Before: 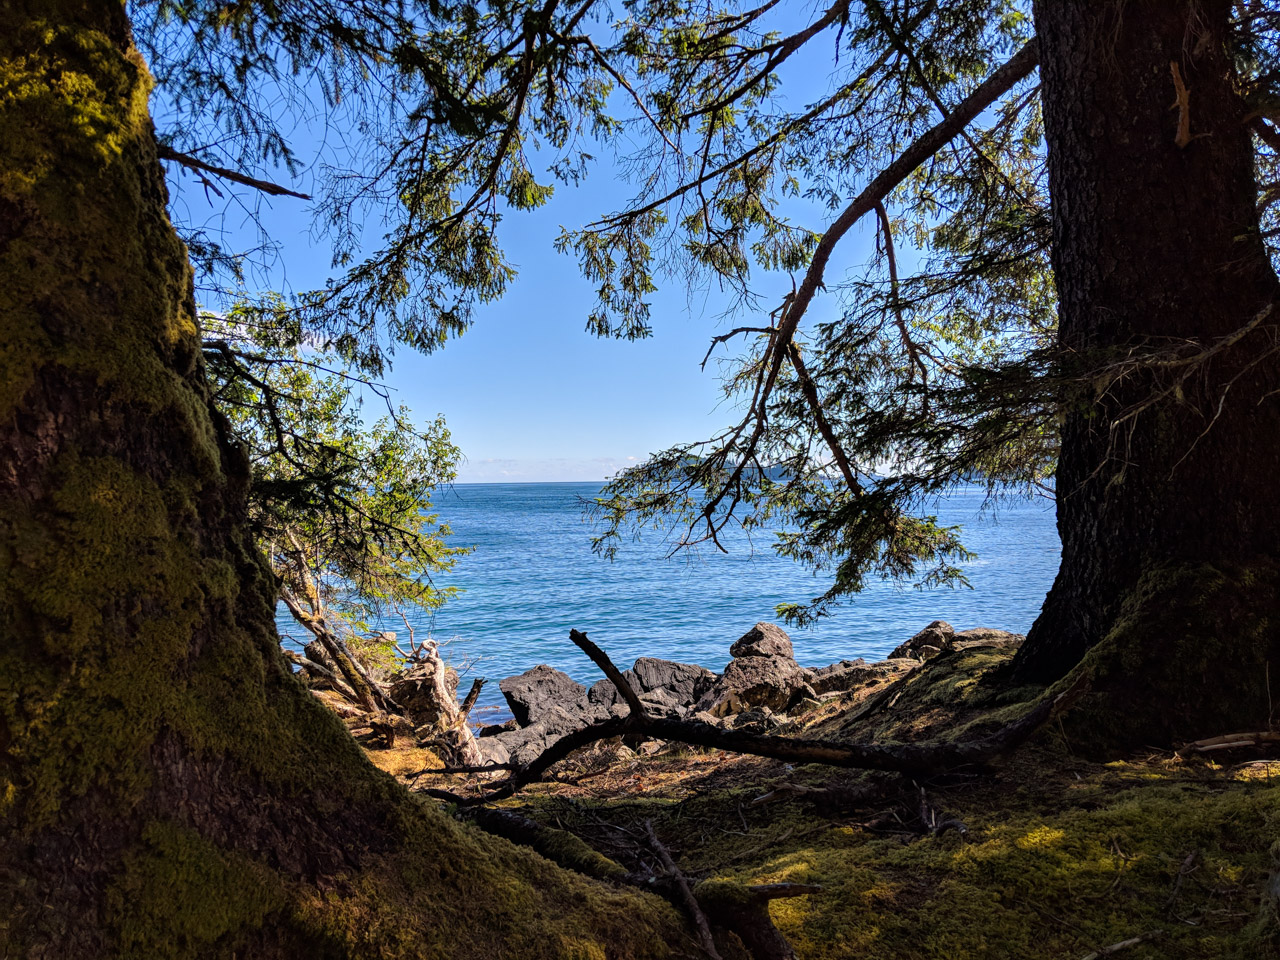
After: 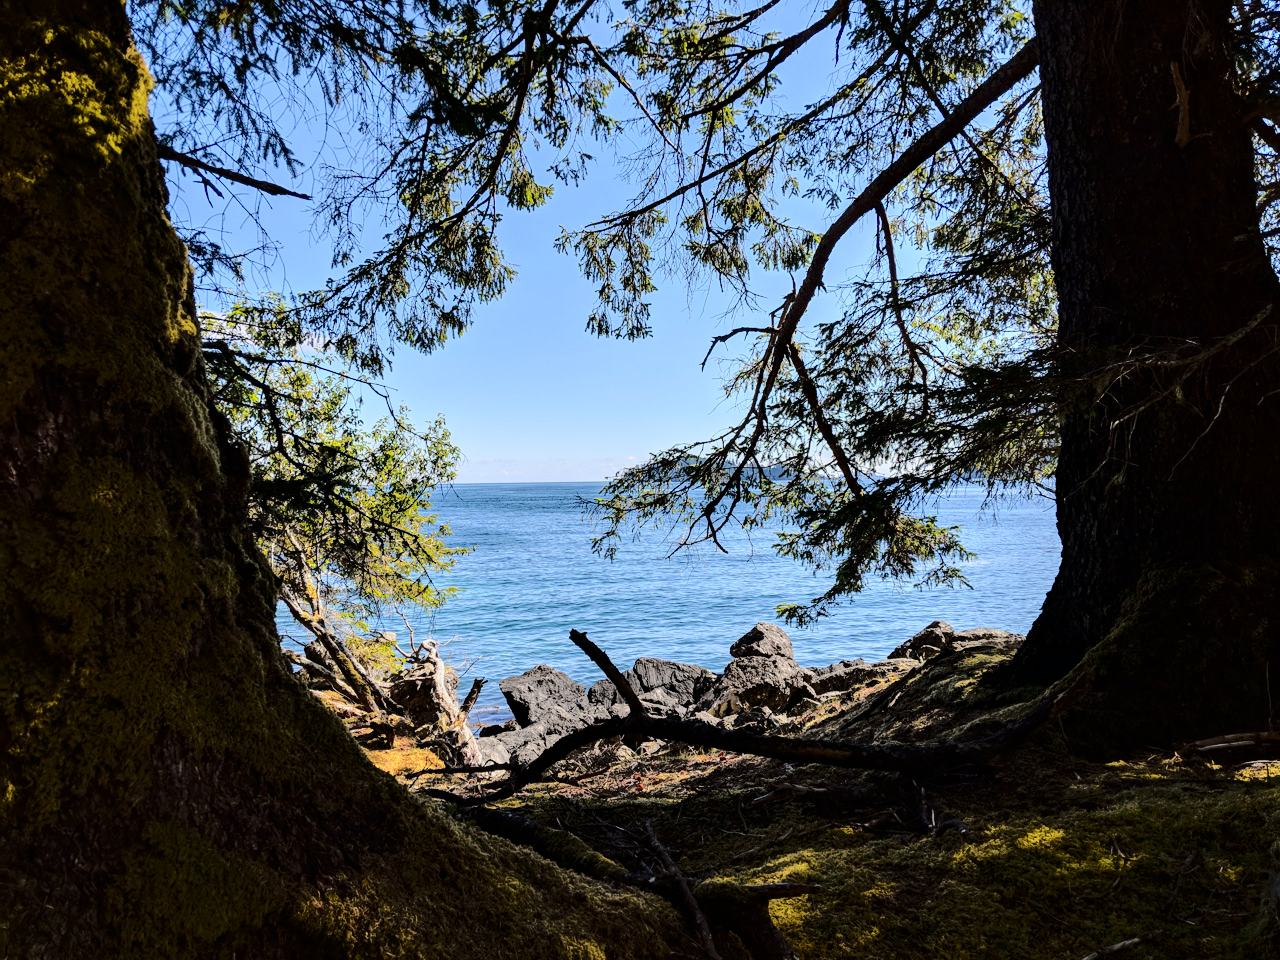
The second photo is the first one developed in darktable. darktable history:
tone equalizer: on, module defaults
tone curve: curves: ch0 [(0, 0) (0.094, 0.039) (0.243, 0.155) (0.411, 0.482) (0.479, 0.583) (0.654, 0.742) (0.793, 0.851) (0.994, 0.974)]; ch1 [(0, 0) (0.161, 0.092) (0.35, 0.33) (0.392, 0.392) (0.456, 0.456) (0.505, 0.502) (0.537, 0.518) (0.553, 0.53) (0.573, 0.569) (0.718, 0.718) (1, 1)]; ch2 [(0, 0) (0.346, 0.362) (0.411, 0.412) (0.502, 0.502) (0.531, 0.521) (0.576, 0.553) (0.615, 0.621) (1, 1)], color space Lab, independent channels, preserve colors none
